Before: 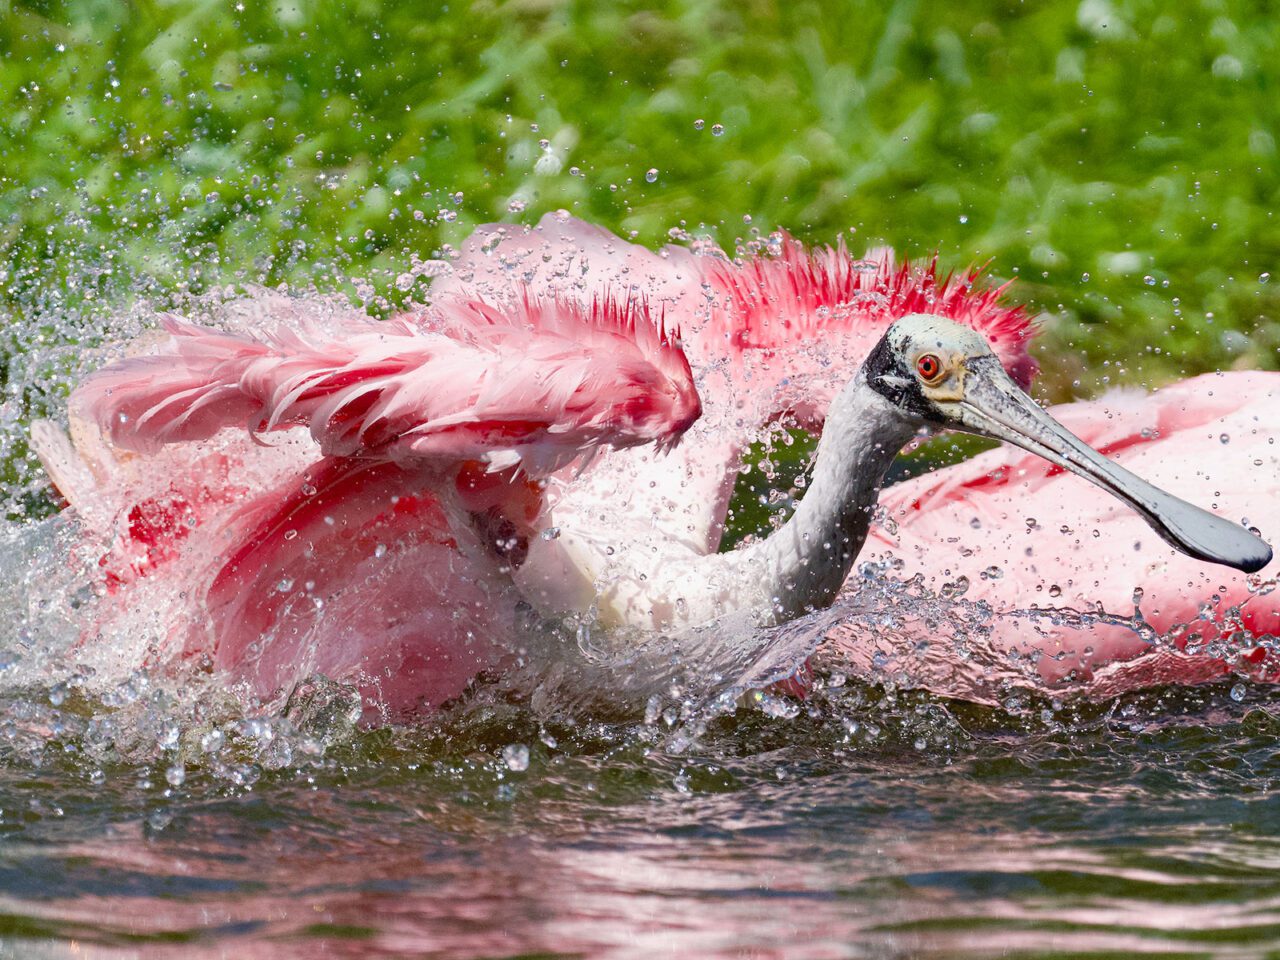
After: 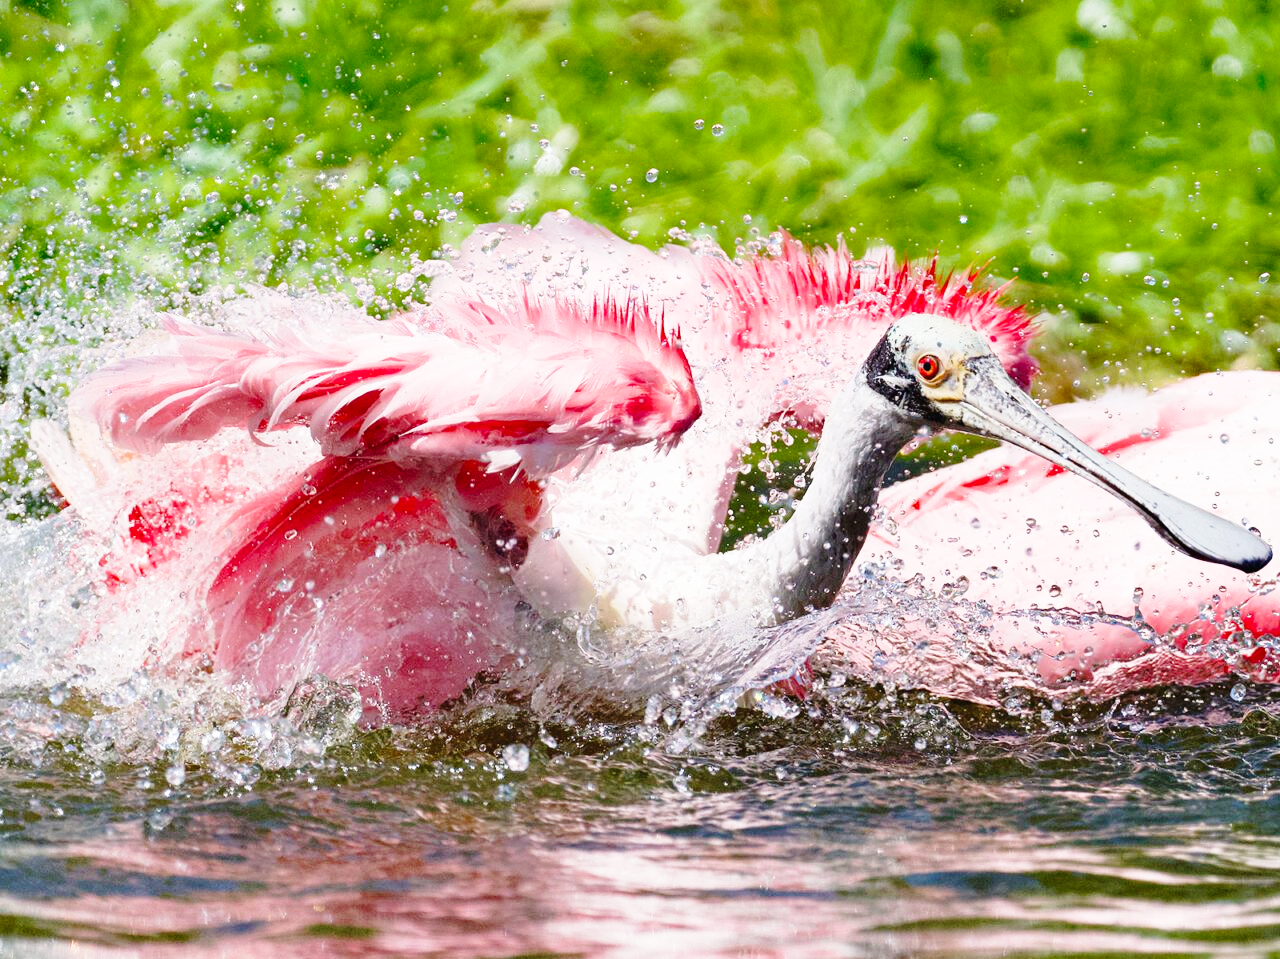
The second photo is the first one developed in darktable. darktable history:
base curve: curves: ch0 [(0, 0) (0.028, 0.03) (0.121, 0.232) (0.46, 0.748) (0.859, 0.968) (1, 1)], preserve colors none
crop: bottom 0.071%
